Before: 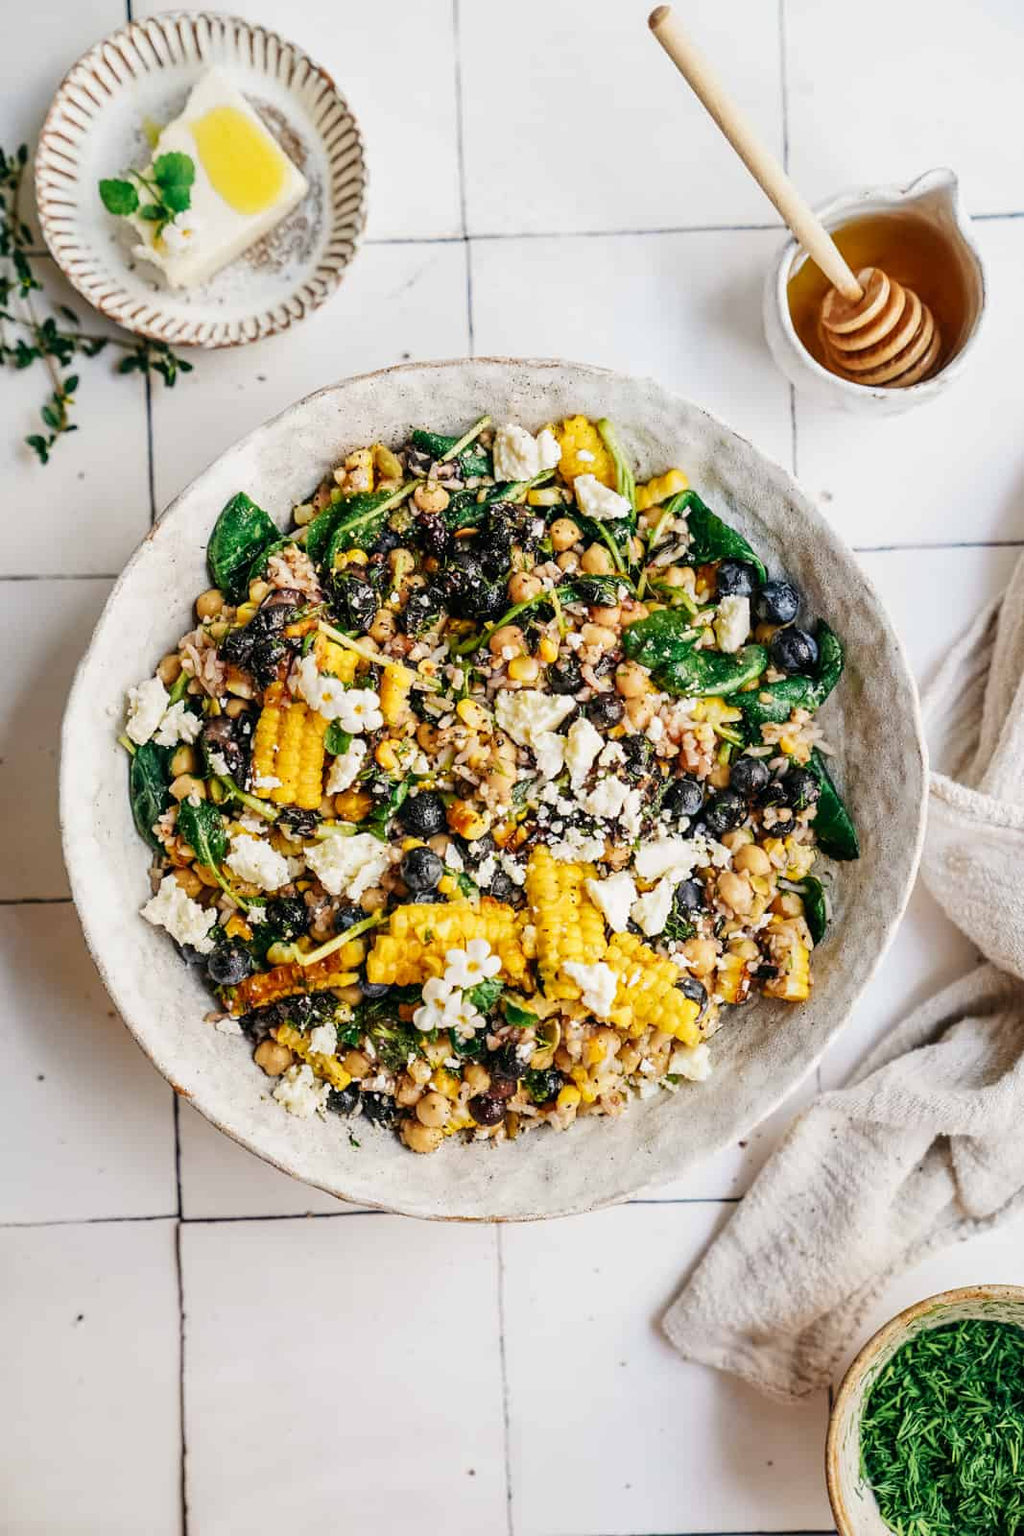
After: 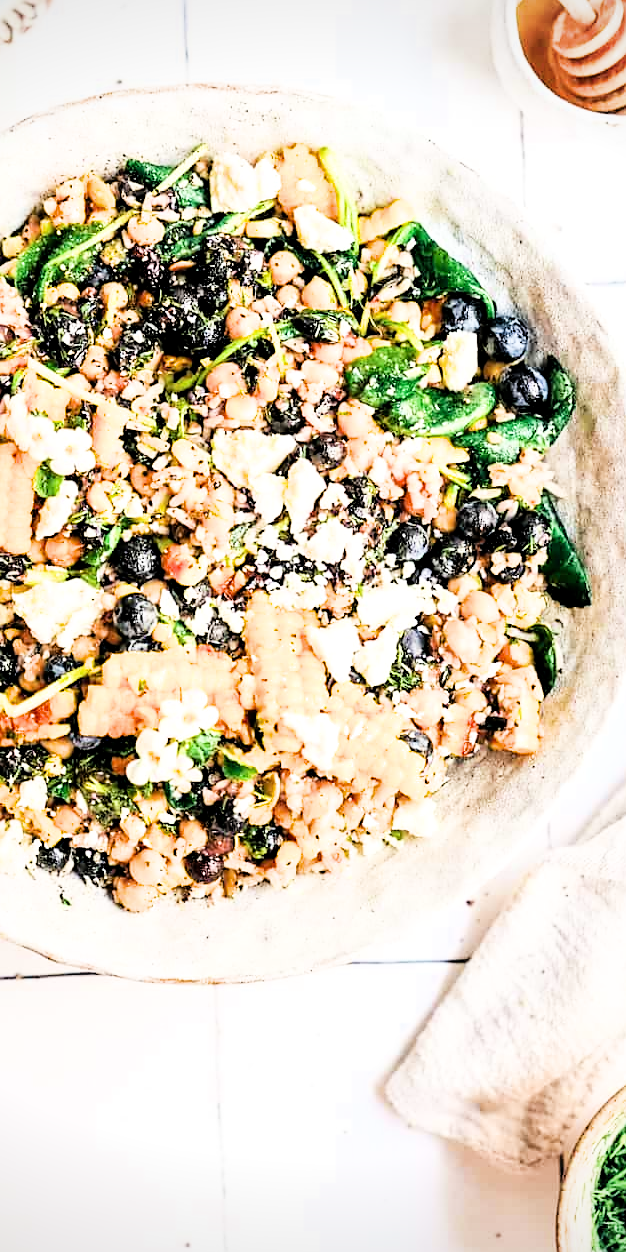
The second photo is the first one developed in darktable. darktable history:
local contrast: mode bilateral grid, contrast 20, coarseness 50, detail 119%, midtone range 0.2
crop and rotate: left 28.505%, top 18.112%, right 12.814%, bottom 3.616%
exposure: black level correction 0.001, exposure 1.713 EV, compensate exposure bias true, compensate highlight preservation false
shadows and highlights: radius 335.33, shadows 64.4, highlights 5.12, compress 87.65%, highlights color adjustment 72.38%, soften with gaussian
sharpen: radius 1.521, amount 0.362, threshold 1.551
vignetting: fall-off start 97.33%, fall-off radius 78.14%, brightness -0.575, width/height ratio 1.121
filmic rgb: black relative exposure -5 EV, white relative exposure 4 EV, hardness 2.87, contrast 1.398
